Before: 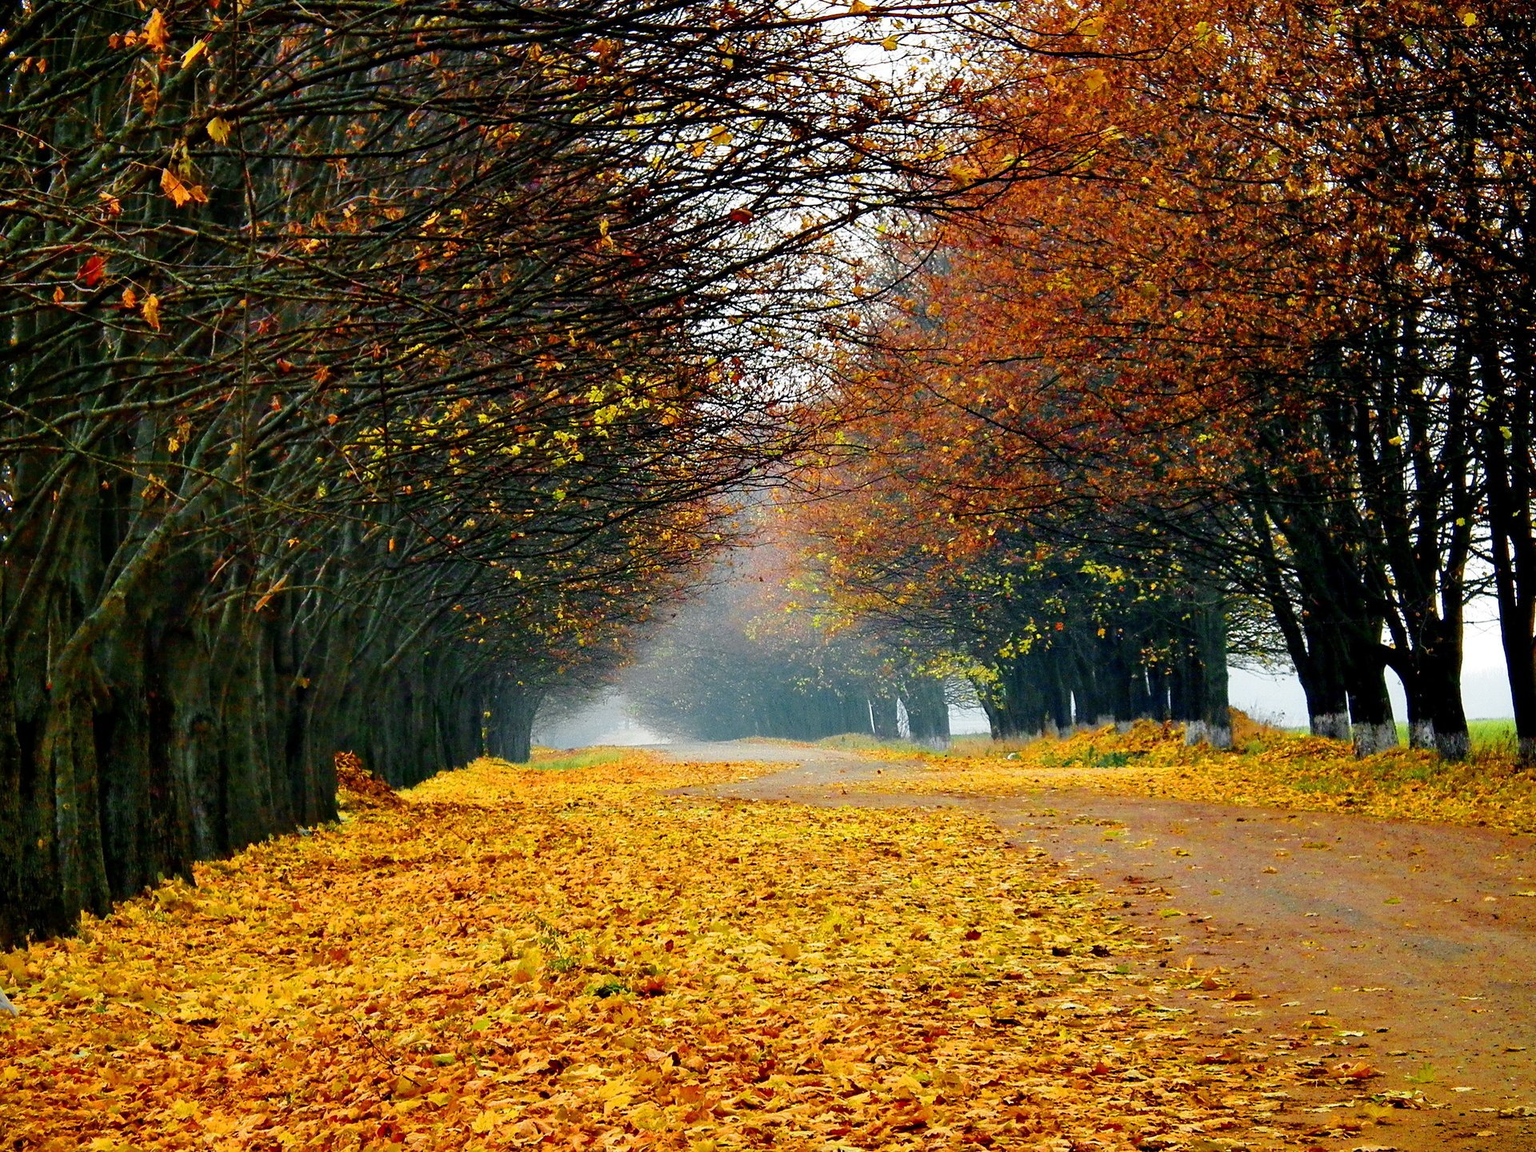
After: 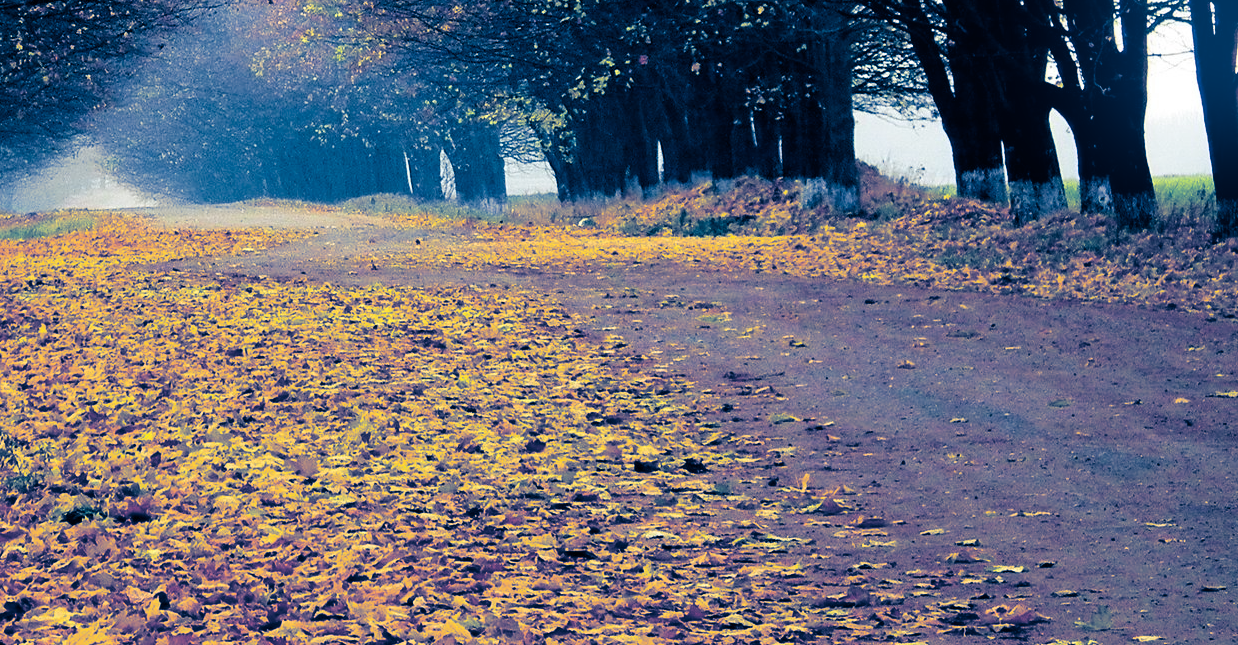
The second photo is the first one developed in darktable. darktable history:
split-toning: shadows › hue 226.8°, shadows › saturation 1, highlights › saturation 0, balance -61.41
crop and rotate: left 35.509%, top 50.238%, bottom 4.934%
bloom: size 13.65%, threshold 98.39%, strength 4.82%
